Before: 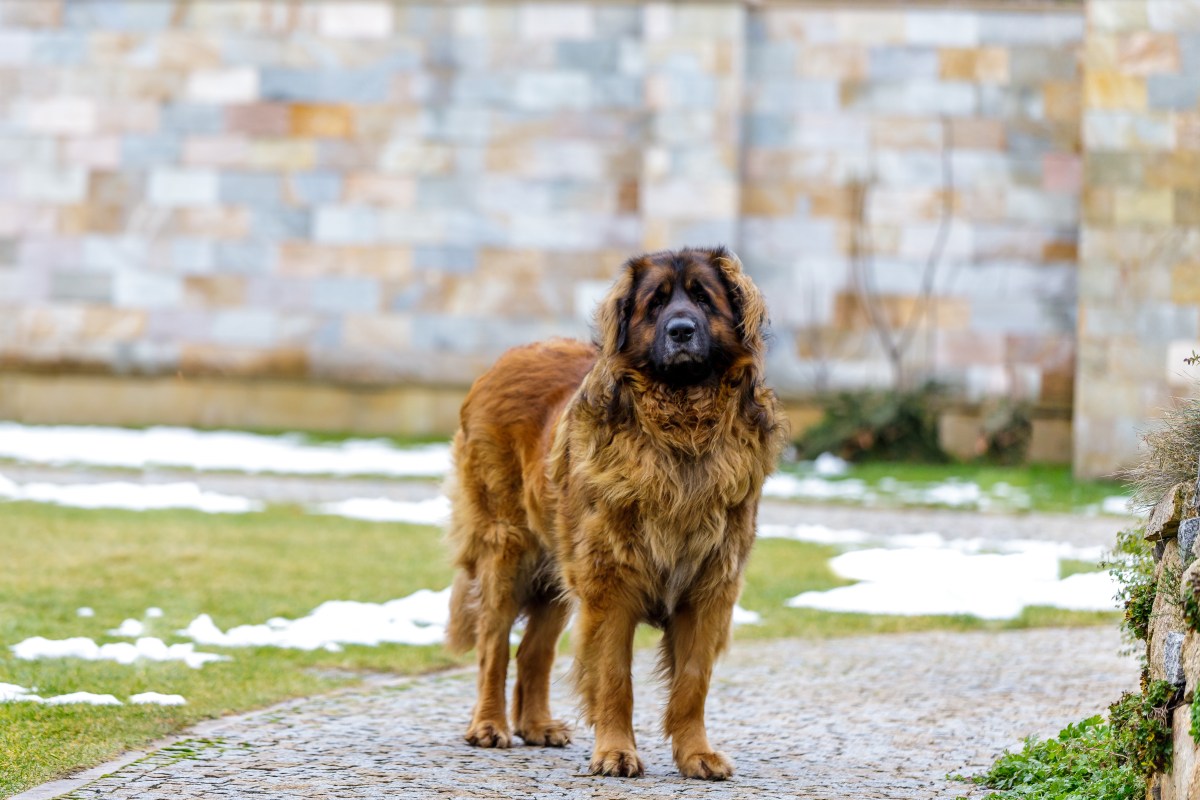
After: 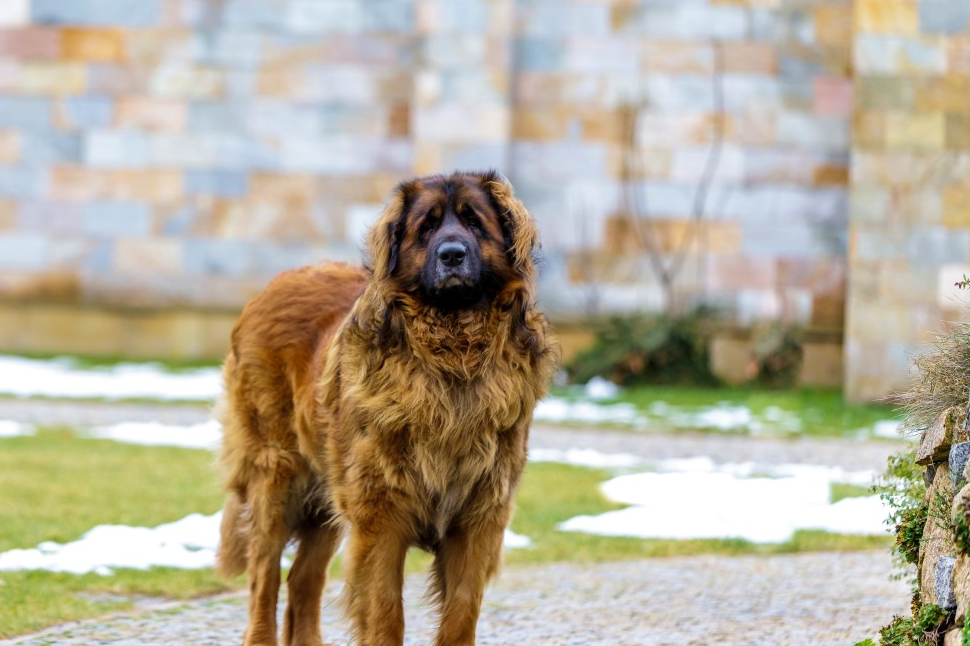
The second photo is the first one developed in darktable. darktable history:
velvia: on, module defaults
crop: left 19.159%, top 9.58%, bottom 9.58%
